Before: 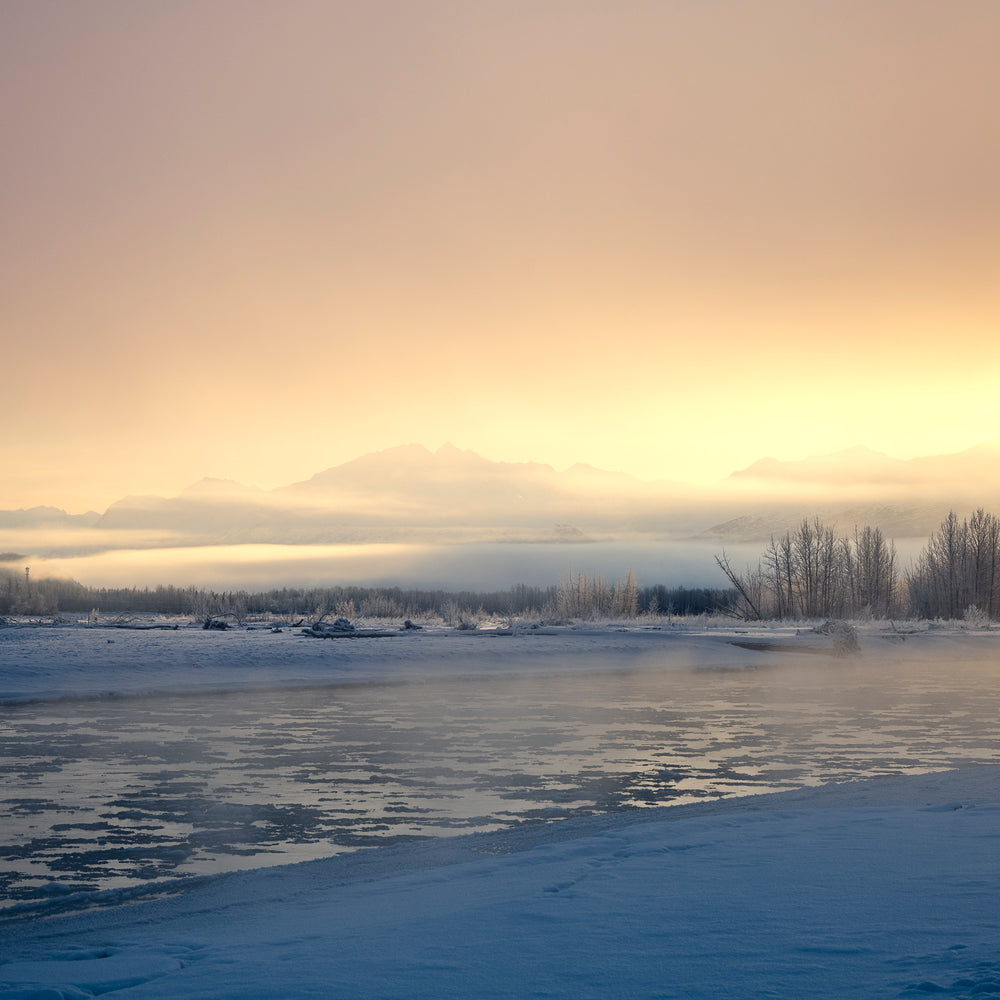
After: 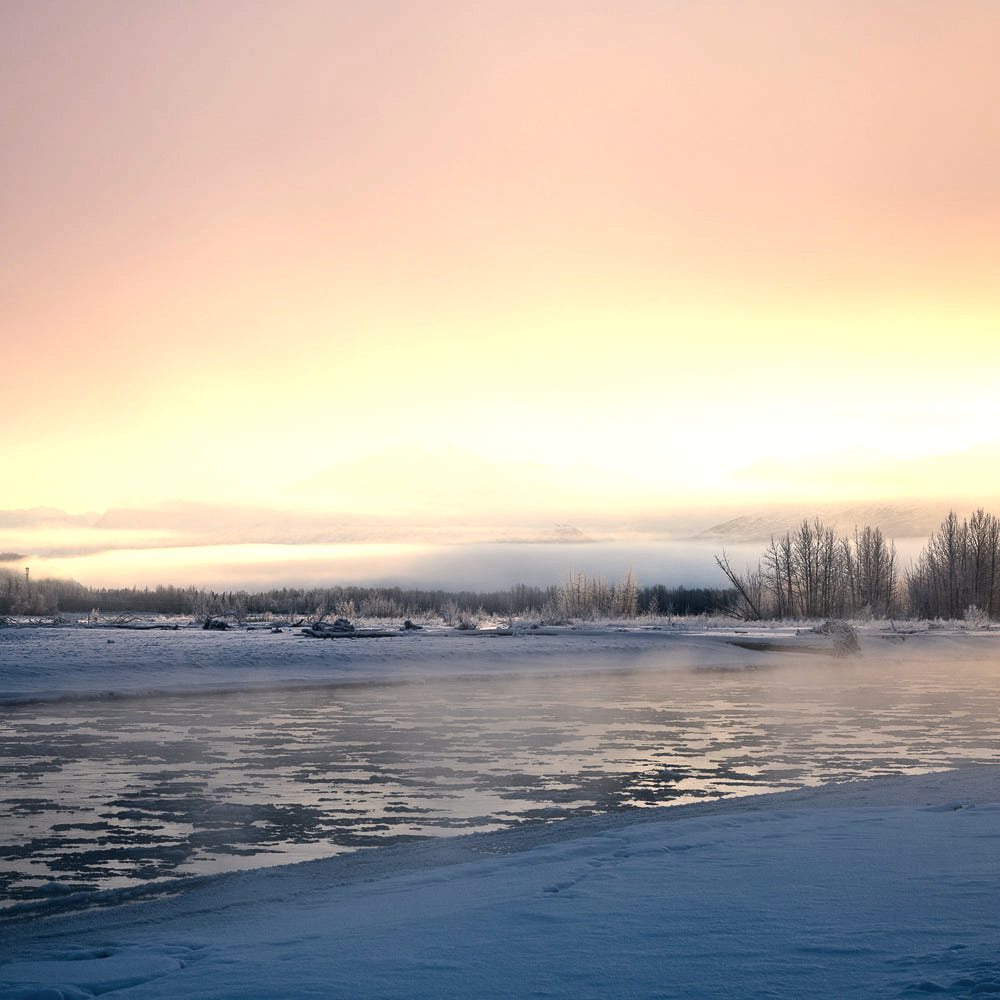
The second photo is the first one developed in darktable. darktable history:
color correction: highlights a* 3.12, highlights b* -1.55, shadows a* -0.101, shadows b* 2.52, saturation 0.98
tone equalizer: -8 EV -0.75 EV, -7 EV -0.7 EV, -6 EV -0.6 EV, -5 EV -0.4 EV, -3 EV 0.4 EV, -2 EV 0.6 EV, -1 EV 0.7 EV, +0 EV 0.75 EV, edges refinement/feathering 500, mask exposure compensation -1.57 EV, preserve details no
